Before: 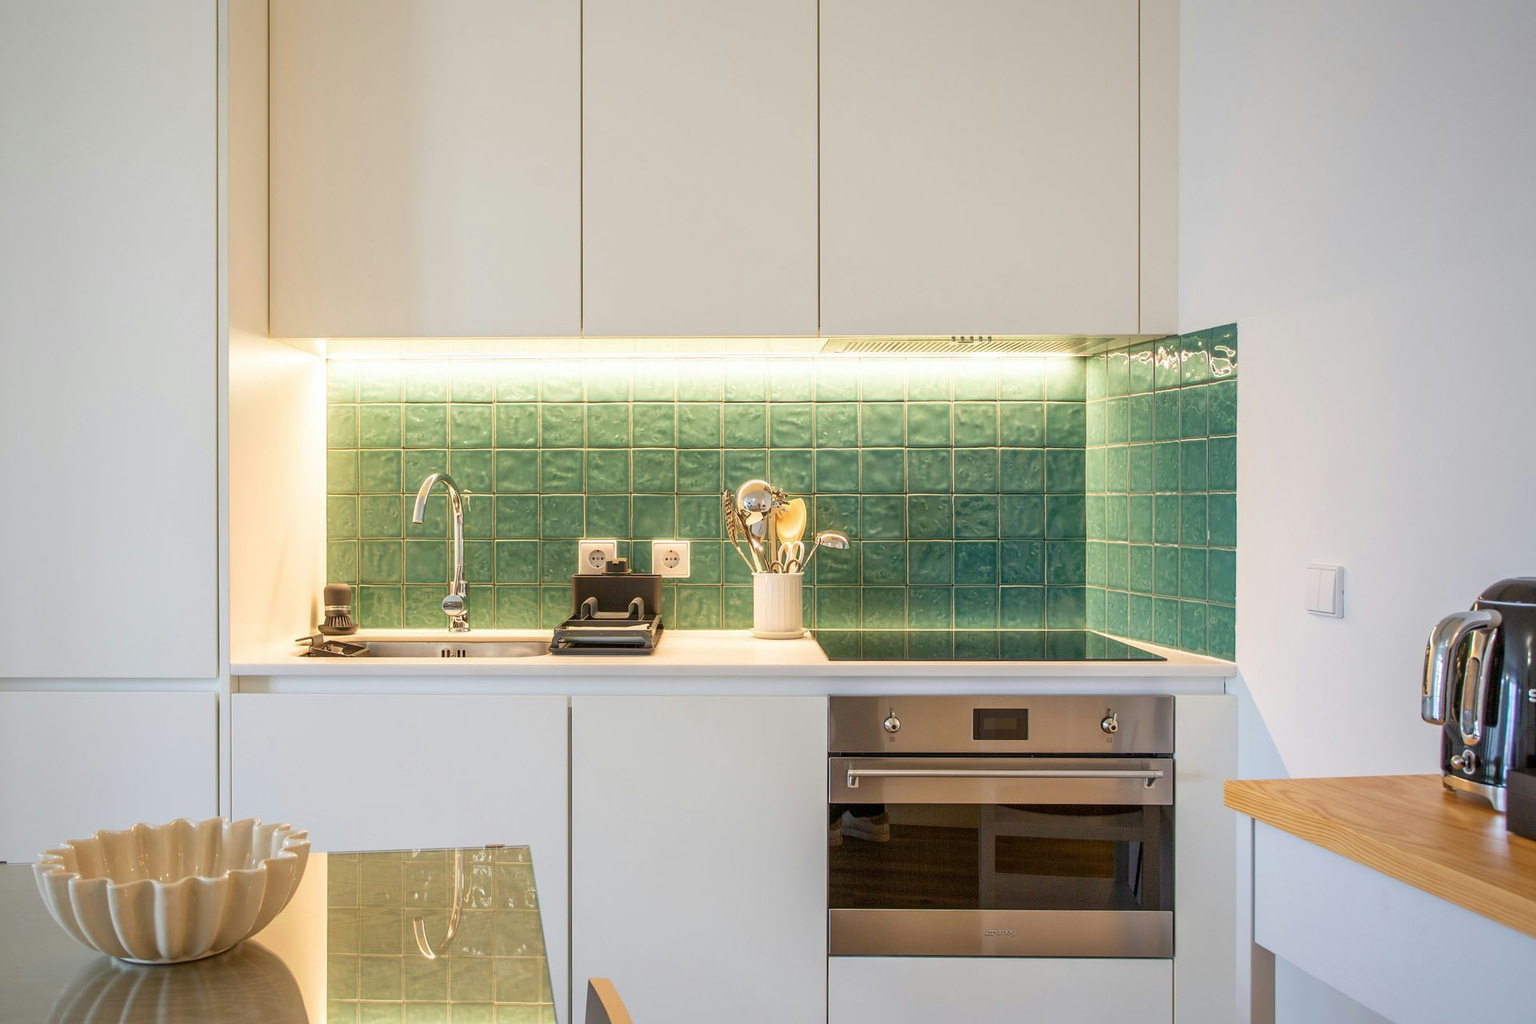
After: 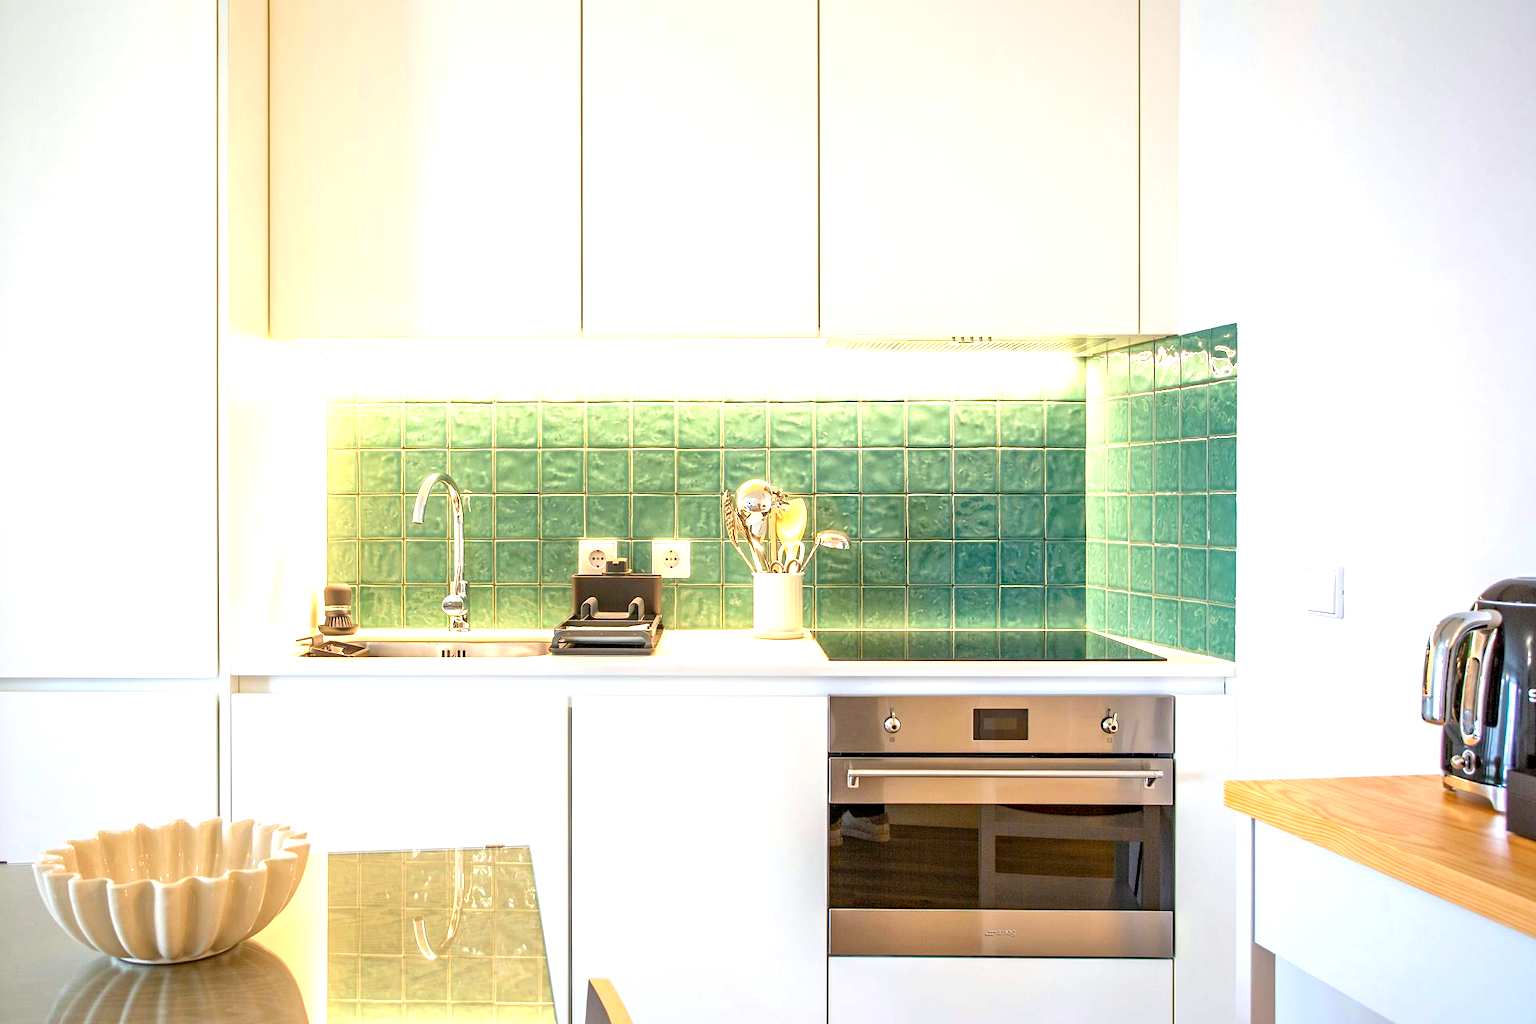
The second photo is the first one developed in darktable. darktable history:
haze removal: compatibility mode true, adaptive false
exposure: black level correction 0, exposure 1.102 EV, compensate highlight preservation false
